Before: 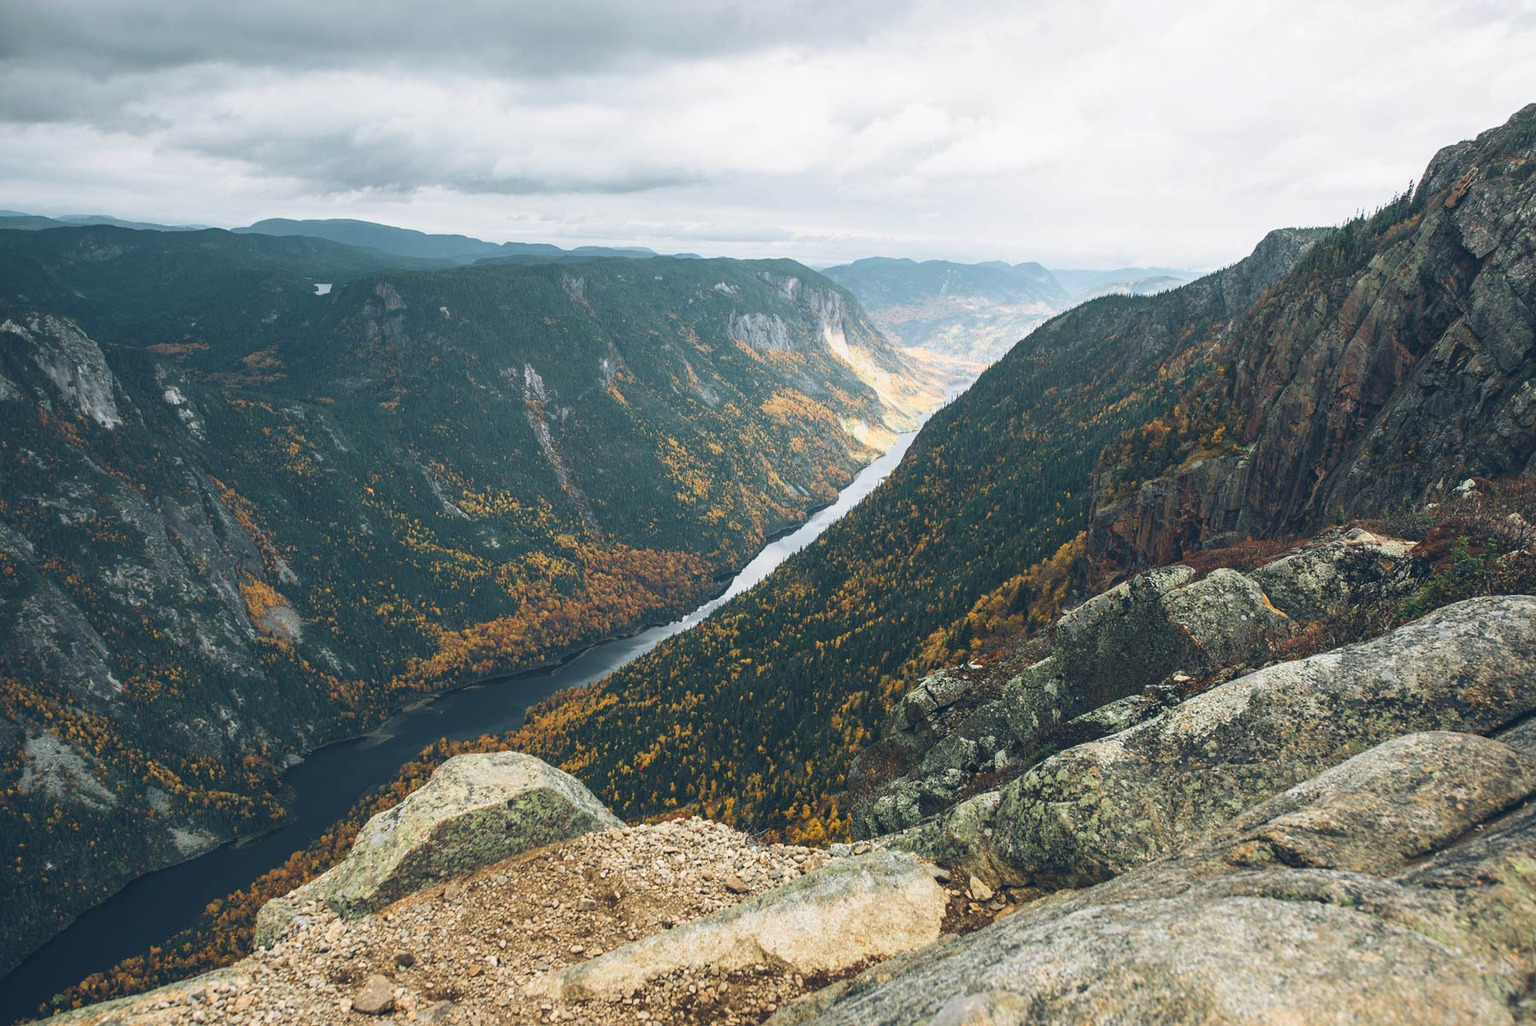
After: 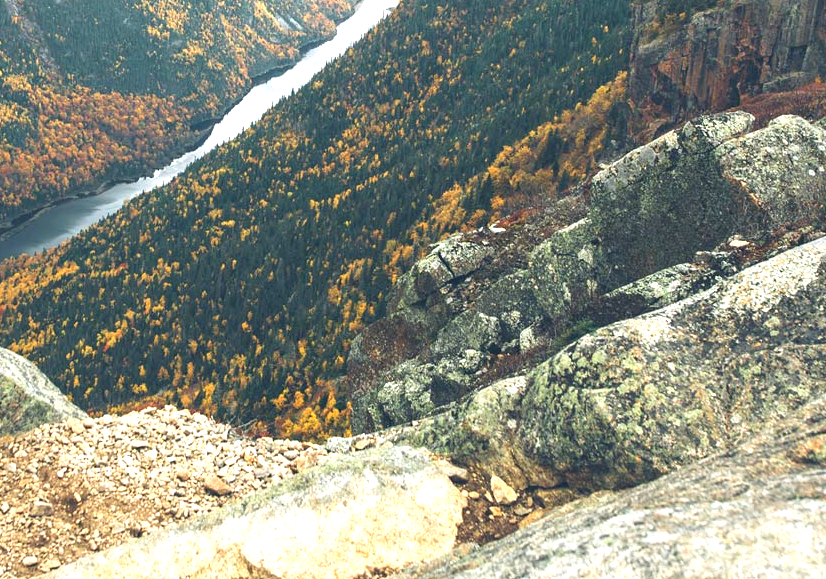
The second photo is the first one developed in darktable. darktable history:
crop: left 35.915%, top 45.873%, right 18.151%, bottom 5.943%
exposure: black level correction 0, exposure 0.953 EV, compensate highlight preservation false
